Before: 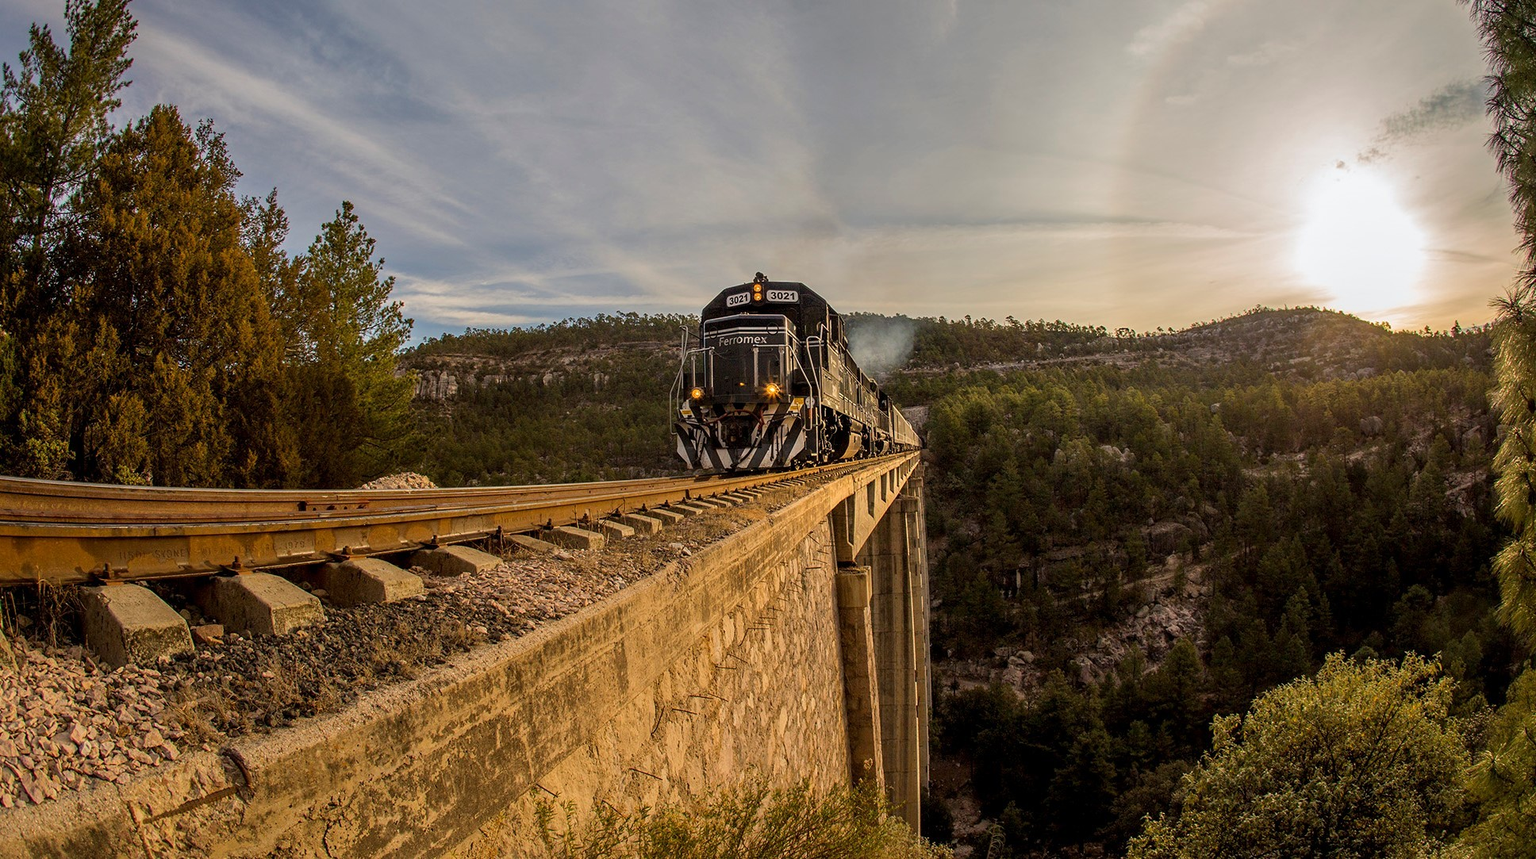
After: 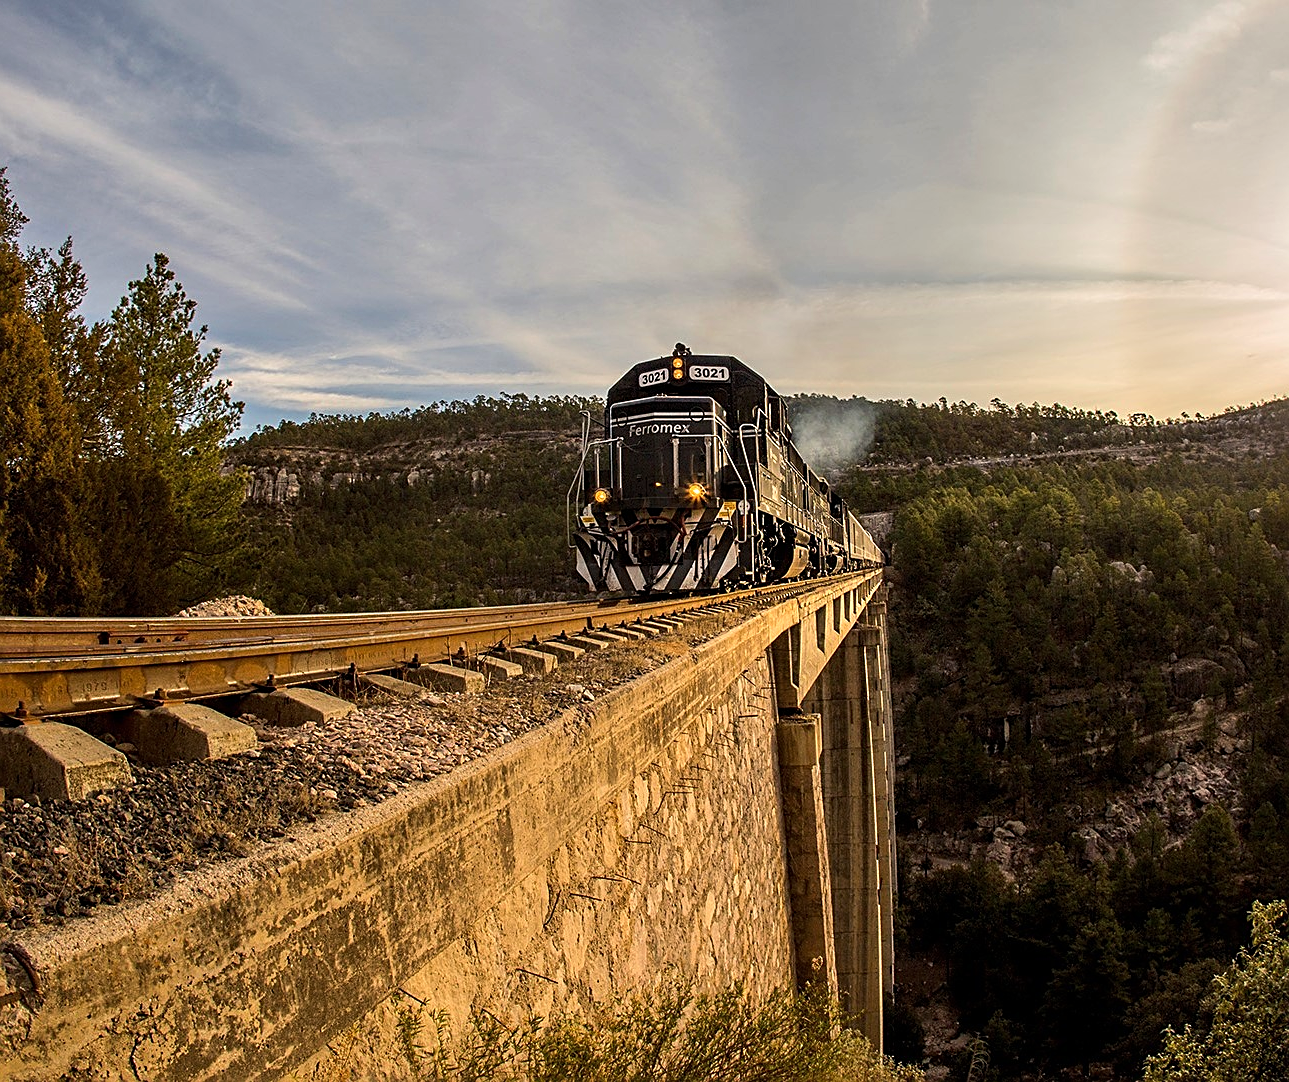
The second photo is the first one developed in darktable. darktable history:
tone equalizer: -8 EV -0.393 EV, -7 EV -0.428 EV, -6 EV -0.348 EV, -5 EV -0.226 EV, -3 EV 0.219 EV, -2 EV 0.362 EV, -1 EV 0.376 EV, +0 EV 0.412 EV, edges refinement/feathering 500, mask exposure compensation -1.57 EV, preserve details no
crop and rotate: left 14.335%, right 19.064%
sharpen: on, module defaults
